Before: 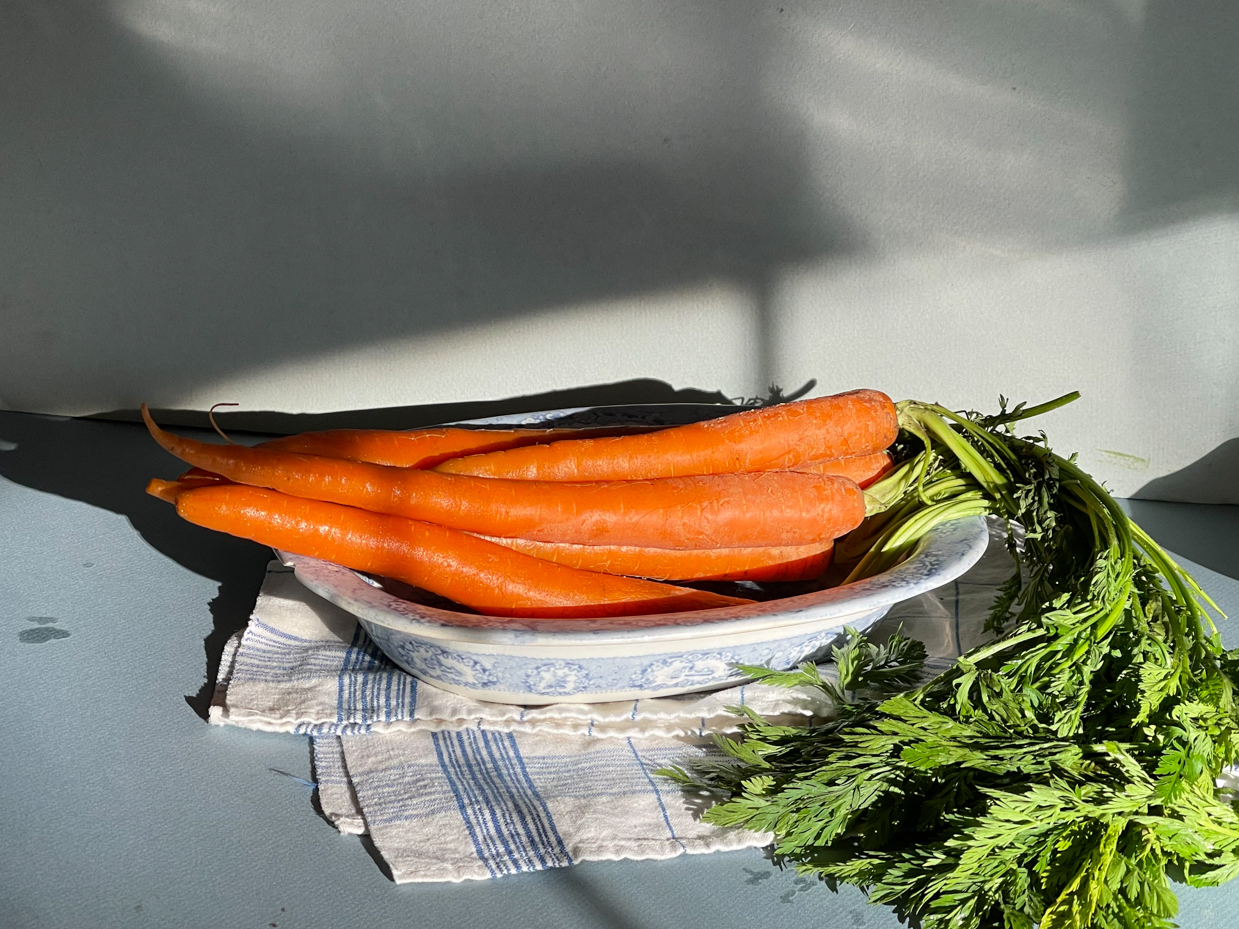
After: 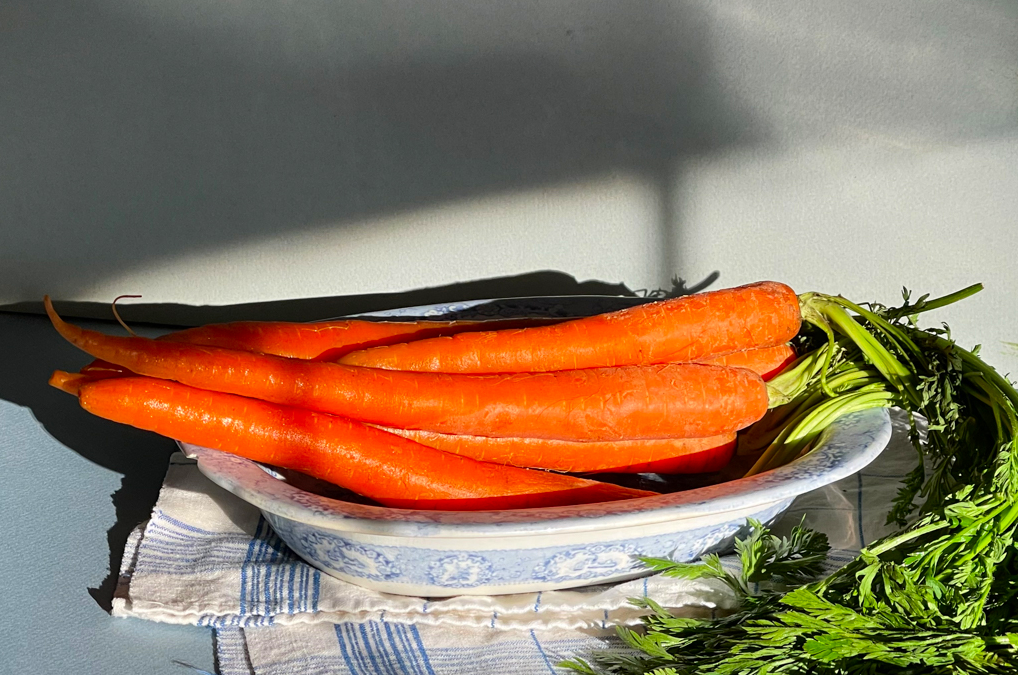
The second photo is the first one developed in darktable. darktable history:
color correction: highlights b* -0.022, saturation 1.27
crop: left 7.861%, top 11.687%, right 9.974%, bottom 15.478%
